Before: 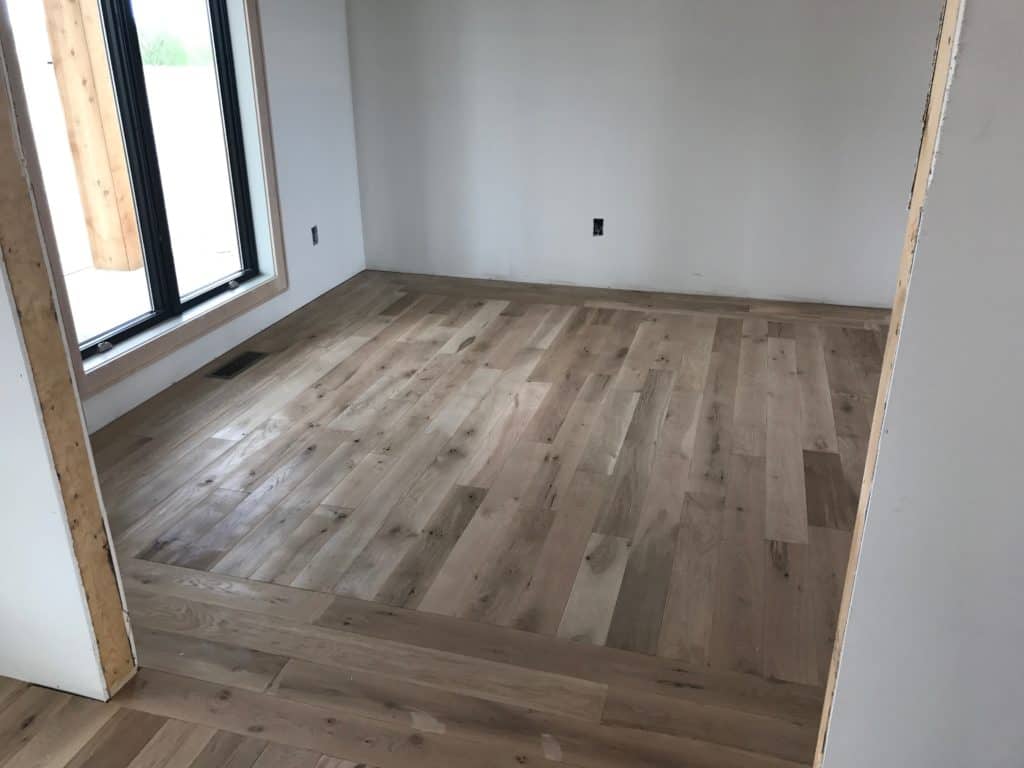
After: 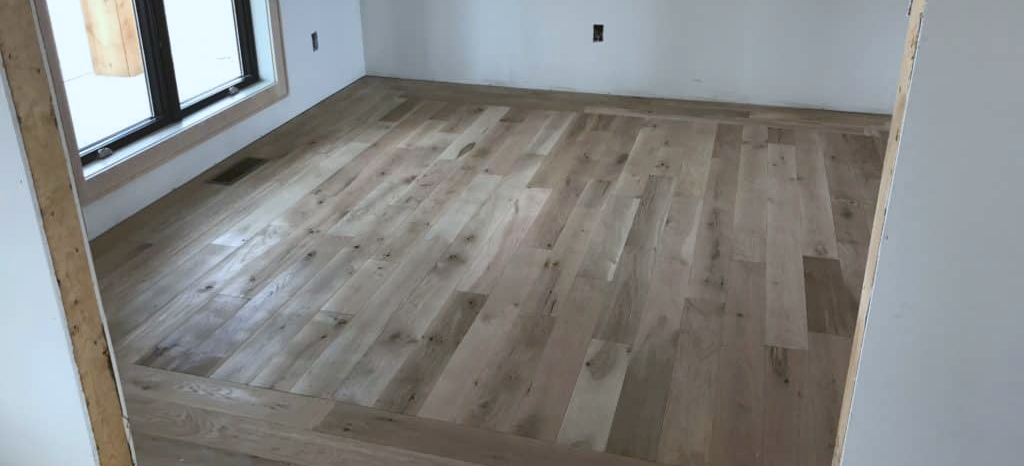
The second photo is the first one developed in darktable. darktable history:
crop and rotate: top 25.357%, bottom 13.942%
white balance: red 0.974, blue 1.044
color balance: lift [1.004, 1.002, 1.002, 0.998], gamma [1, 1.007, 1.002, 0.993], gain [1, 0.977, 1.013, 1.023], contrast -3.64%
